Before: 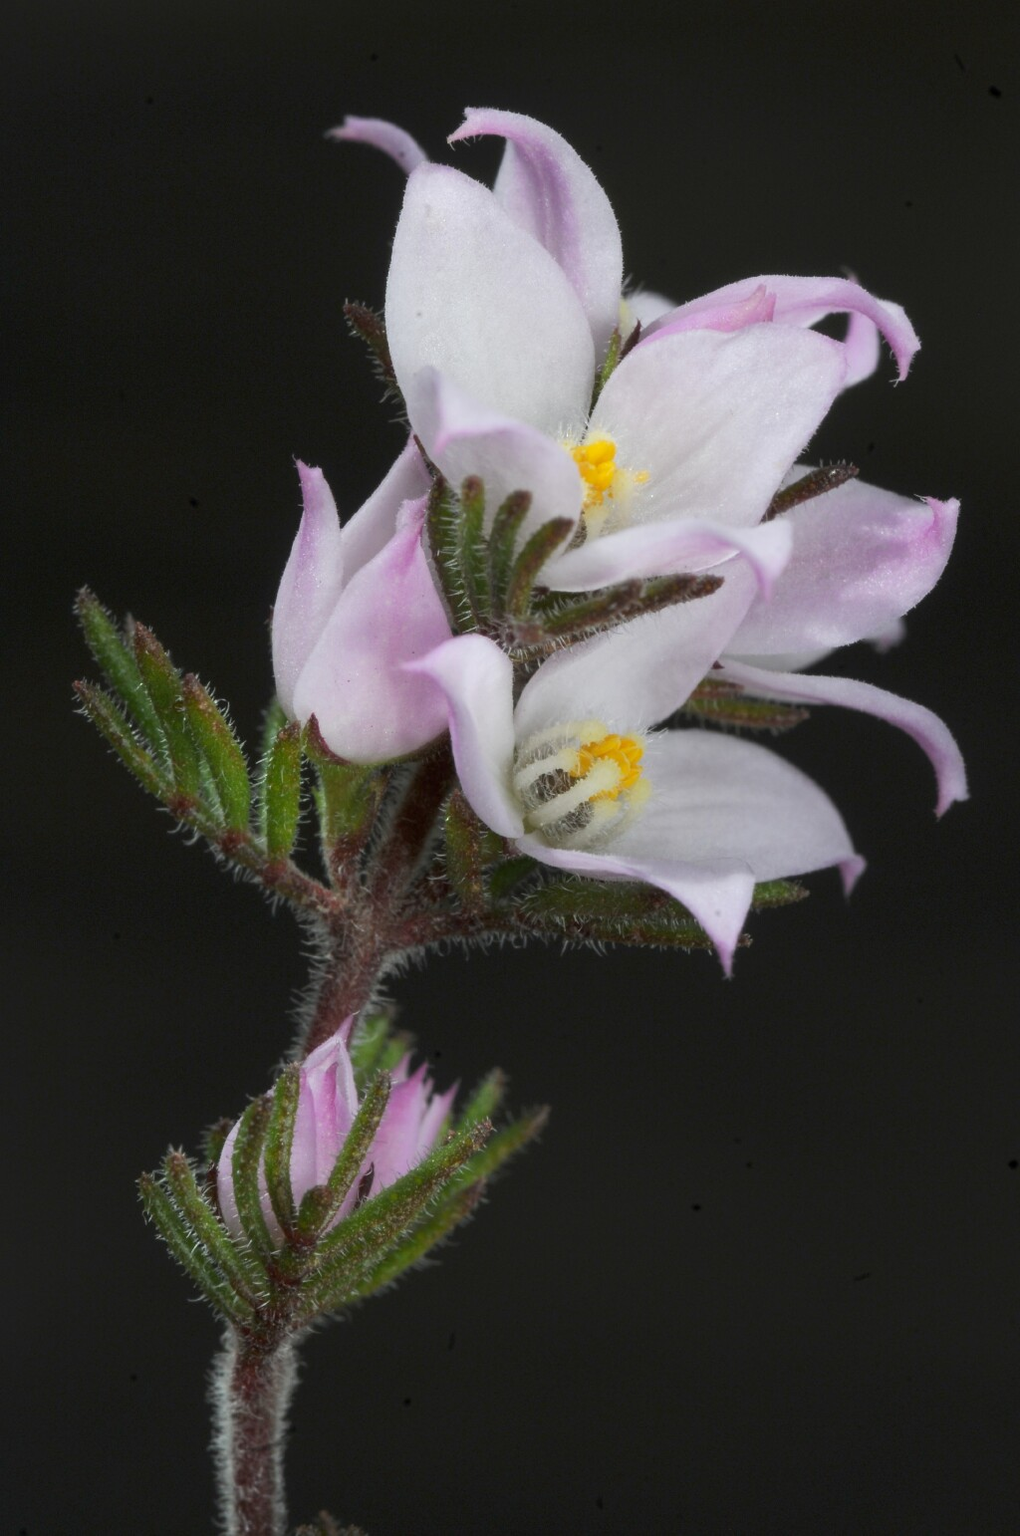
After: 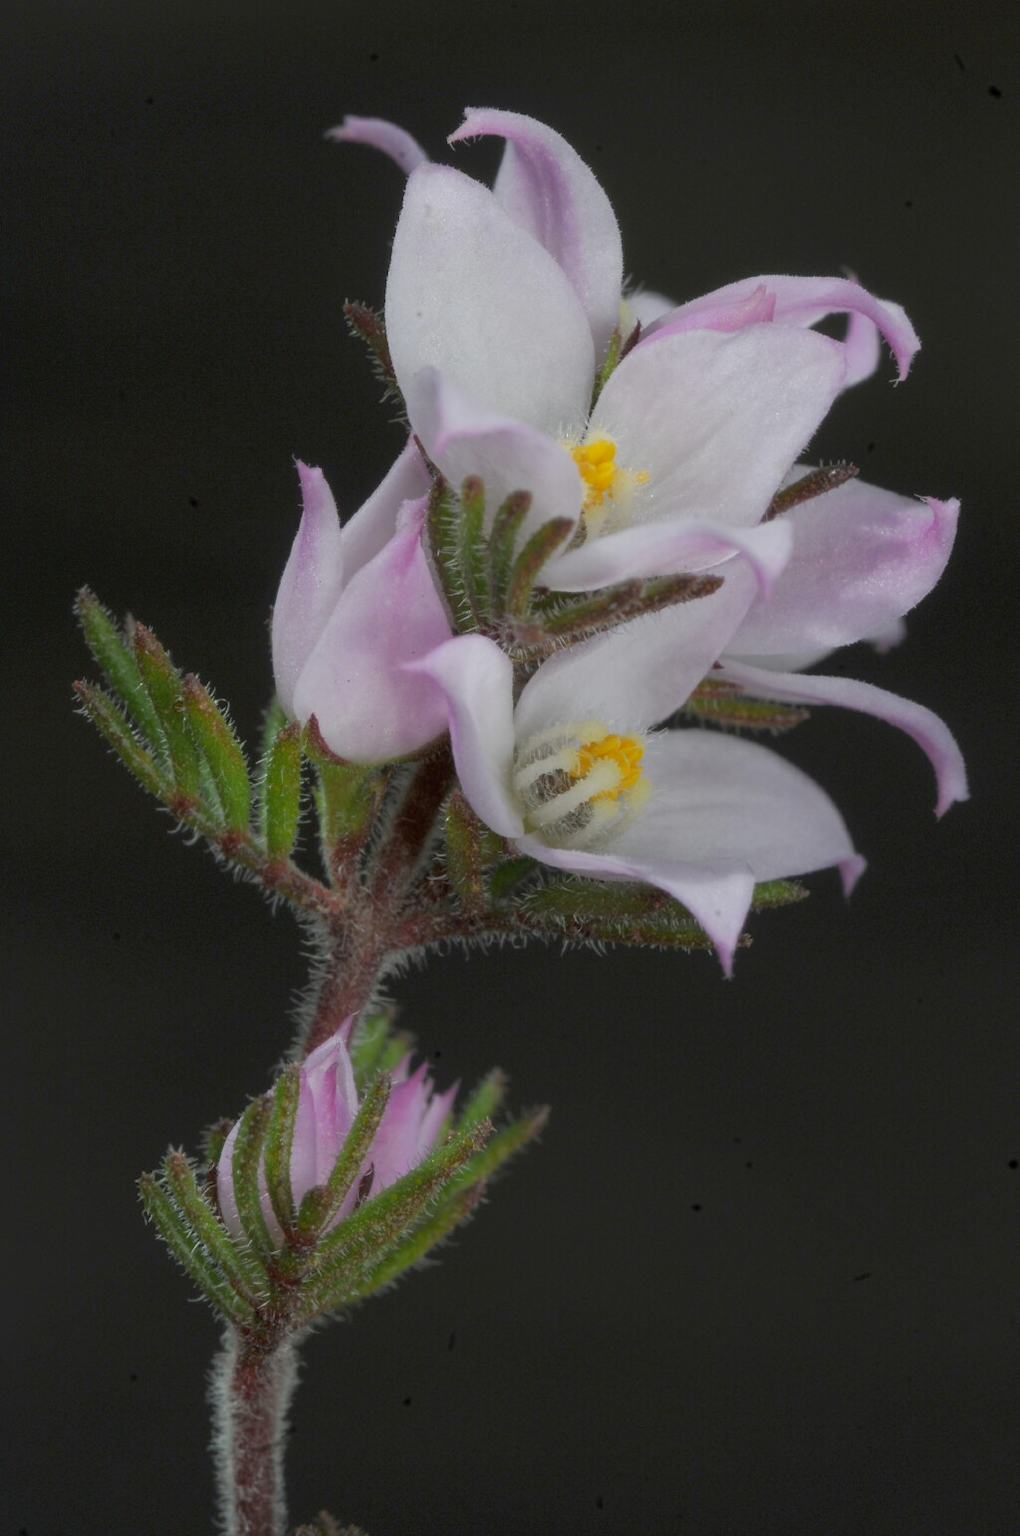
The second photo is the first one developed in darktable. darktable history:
tone equalizer: -8 EV 0.288 EV, -7 EV 0.45 EV, -6 EV 0.38 EV, -5 EV 0.268 EV, -3 EV -0.284 EV, -2 EV -0.438 EV, -1 EV -0.397 EV, +0 EV -0.24 EV, edges refinement/feathering 500, mask exposure compensation -1.57 EV, preserve details no
